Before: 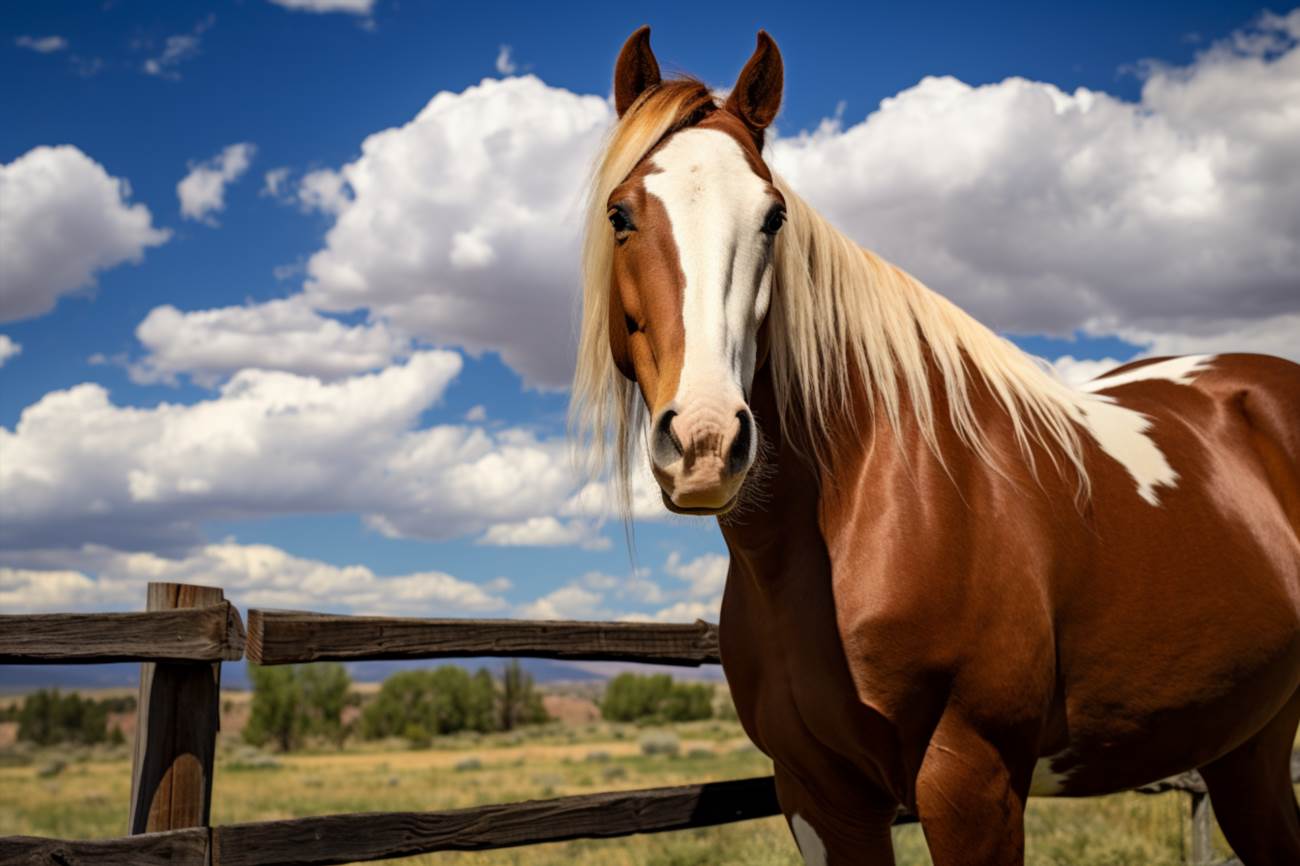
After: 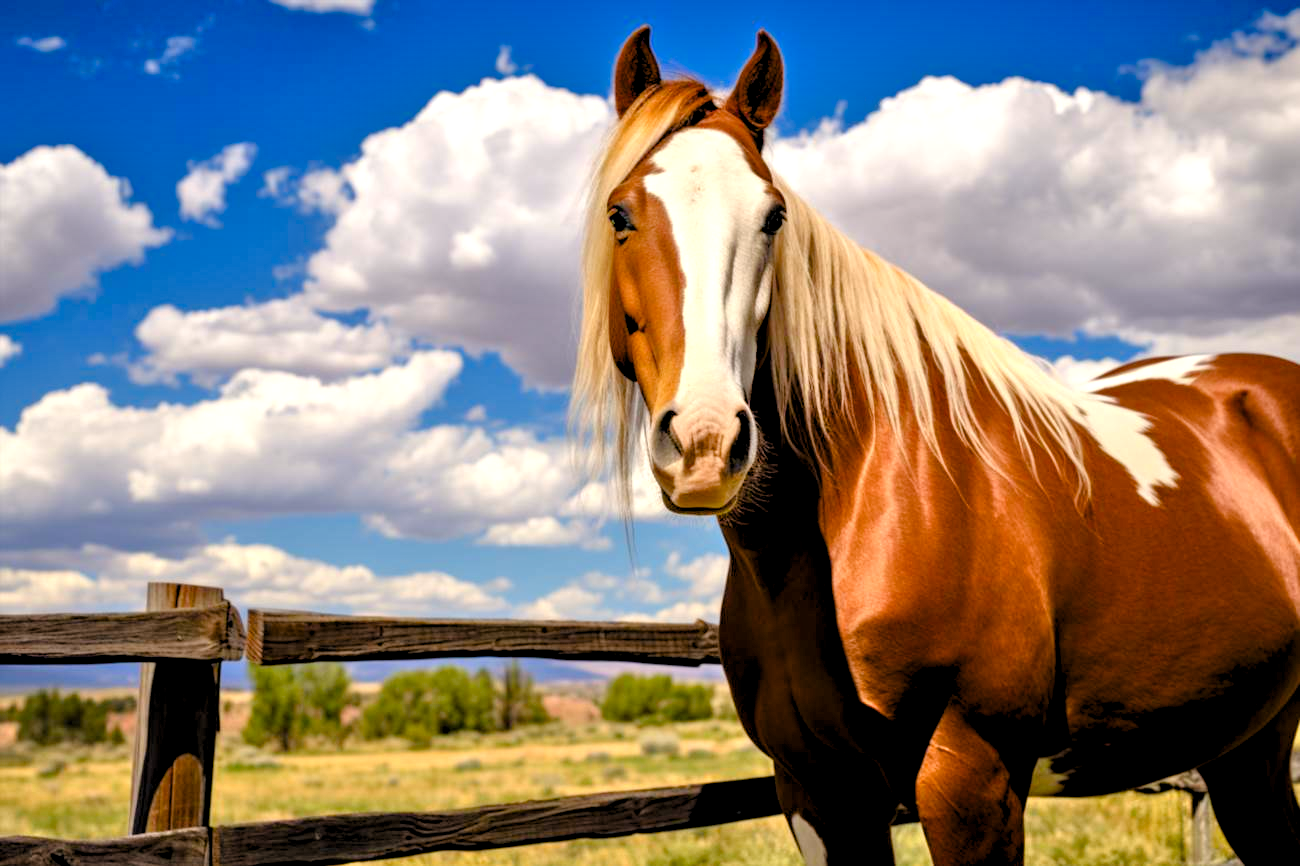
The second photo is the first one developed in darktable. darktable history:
tone equalizer: -7 EV 0.154 EV, -6 EV 0.639 EV, -5 EV 1.17 EV, -4 EV 1.33 EV, -3 EV 1.18 EV, -2 EV 0.6 EV, -1 EV 0.145 EV, mask exposure compensation -0.505 EV
color balance rgb: highlights gain › chroma 1.126%, highlights gain › hue 52.4°, linear chroma grading › global chroma 8.847%, perceptual saturation grading › global saturation 13.572%, perceptual saturation grading › highlights -24.776%, perceptual saturation grading › shadows 29.557%, global vibrance 20%
levels: white 99.89%, levels [0.062, 0.494, 0.925]
